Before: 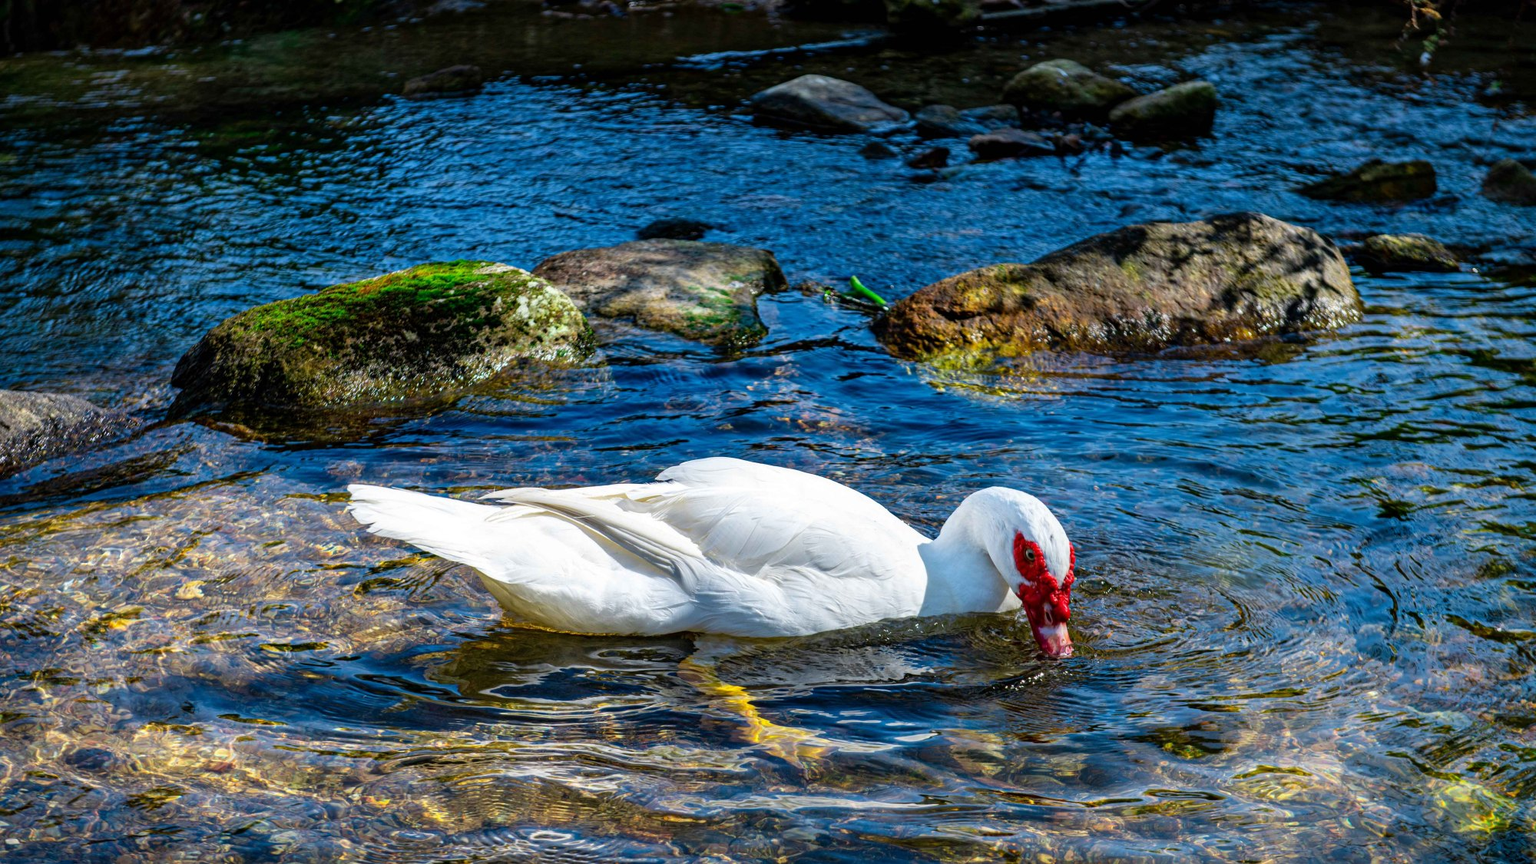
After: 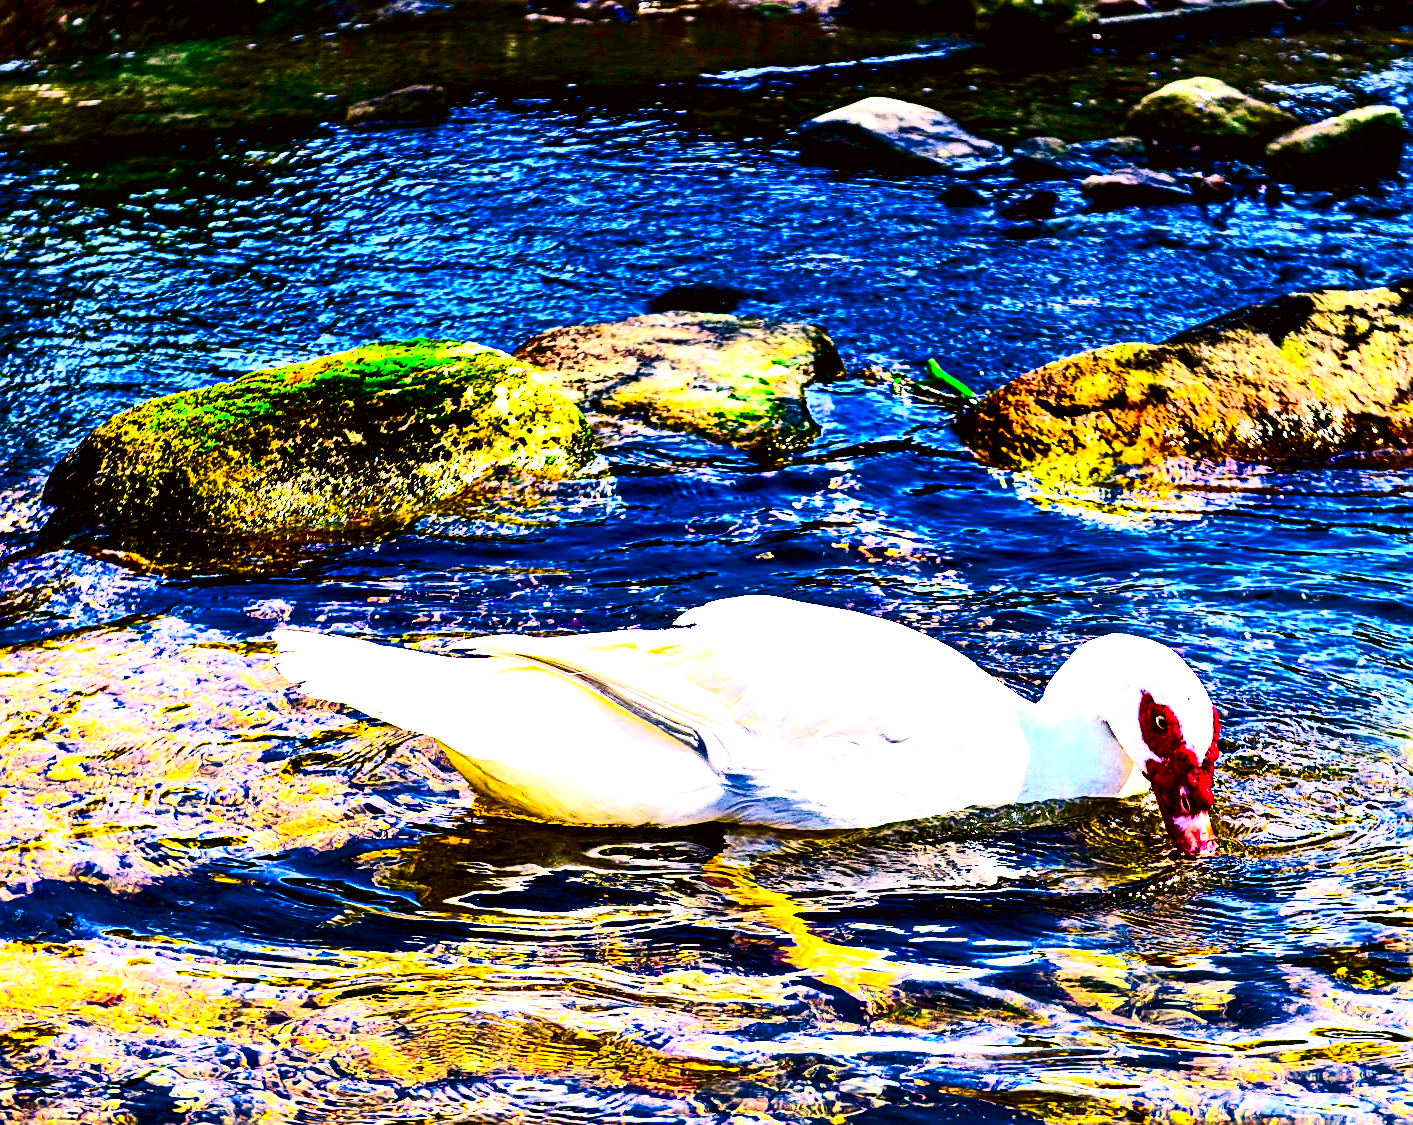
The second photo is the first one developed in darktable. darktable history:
color correction: highlights a* 17.93, highlights b* 35.16, shadows a* 1.25, shadows b* 6.39, saturation 1.04
color calibration: illuminant as shot in camera, x 0.358, y 0.373, temperature 4628.91 K
color balance rgb: perceptual saturation grading › global saturation 36.706%, perceptual saturation grading › shadows 35.107%, global vibrance 6.855%, saturation formula JzAzBz (2021)
sharpen: on, module defaults
contrast equalizer: y [[0.609, 0.611, 0.615, 0.613, 0.607, 0.603], [0.504, 0.498, 0.496, 0.499, 0.506, 0.516], [0 ×6], [0 ×6], [0 ×6]]
crop and rotate: left 9.023%, right 20.277%
contrast brightness saturation: contrast 0.408, brightness 0.042, saturation 0.255
exposure: exposure 1.992 EV, compensate highlight preservation false
